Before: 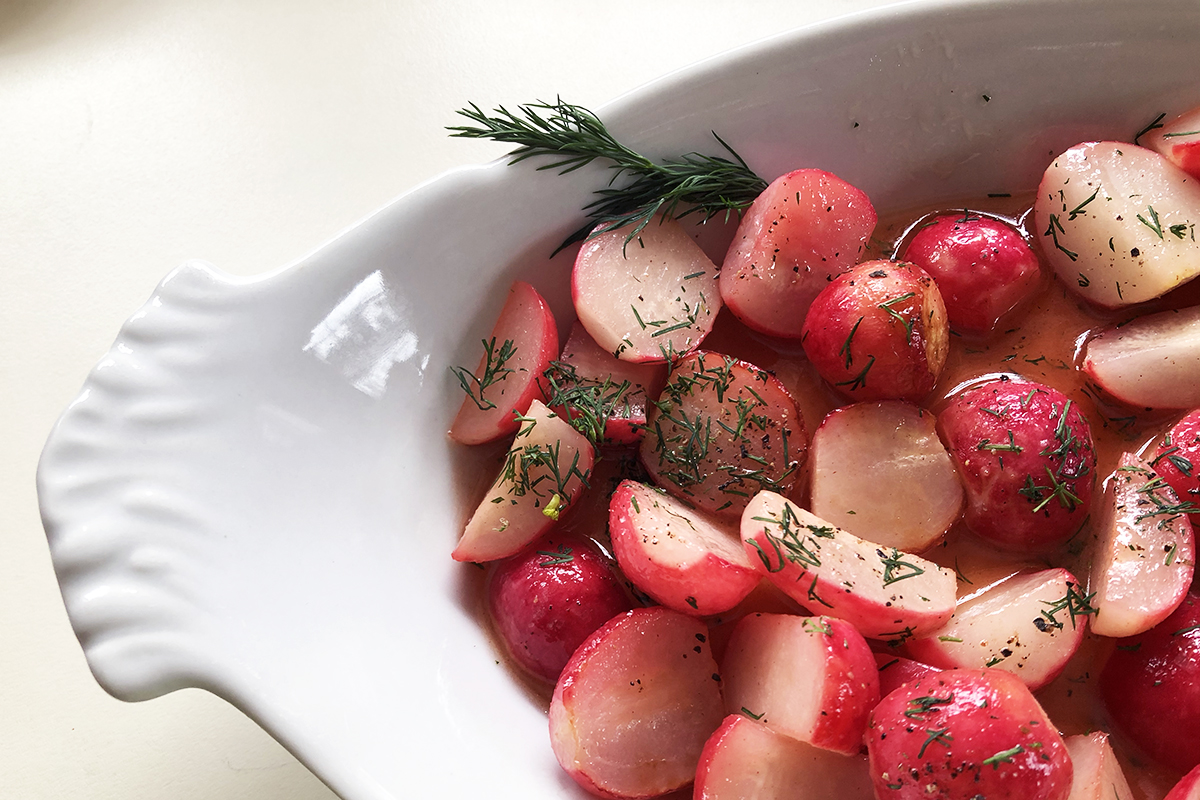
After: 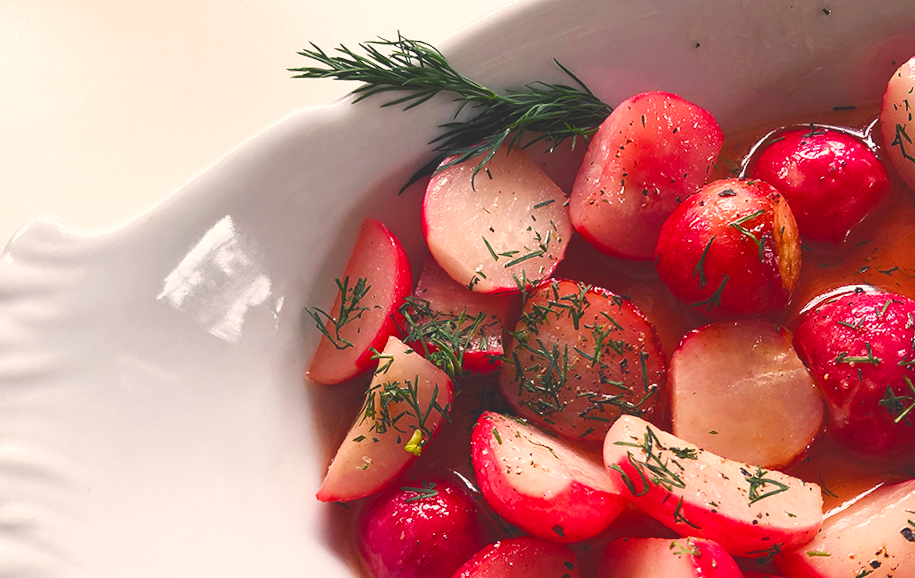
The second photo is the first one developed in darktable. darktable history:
color balance rgb: shadows lift › chroma 2%, shadows lift › hue 247.2°, power › chroma 0.3%, power › hue 25.2°, highlights gain › chroma 3%, highlights gain › hue 60°, global offset › luminance 2%, perceptual saturation grading › global saturation 20%, perceptual saturation grading › highlights -20%, perceptual saturation grading › shadows 30%
crop and rotate: left 10.77%, top 5.1%, right 10.41%, bottom 16.76%
rotate and perspective: rotation -3°, crop left 0.031, crop right 0.968, crop top 0.07, crop bottom 0.93
